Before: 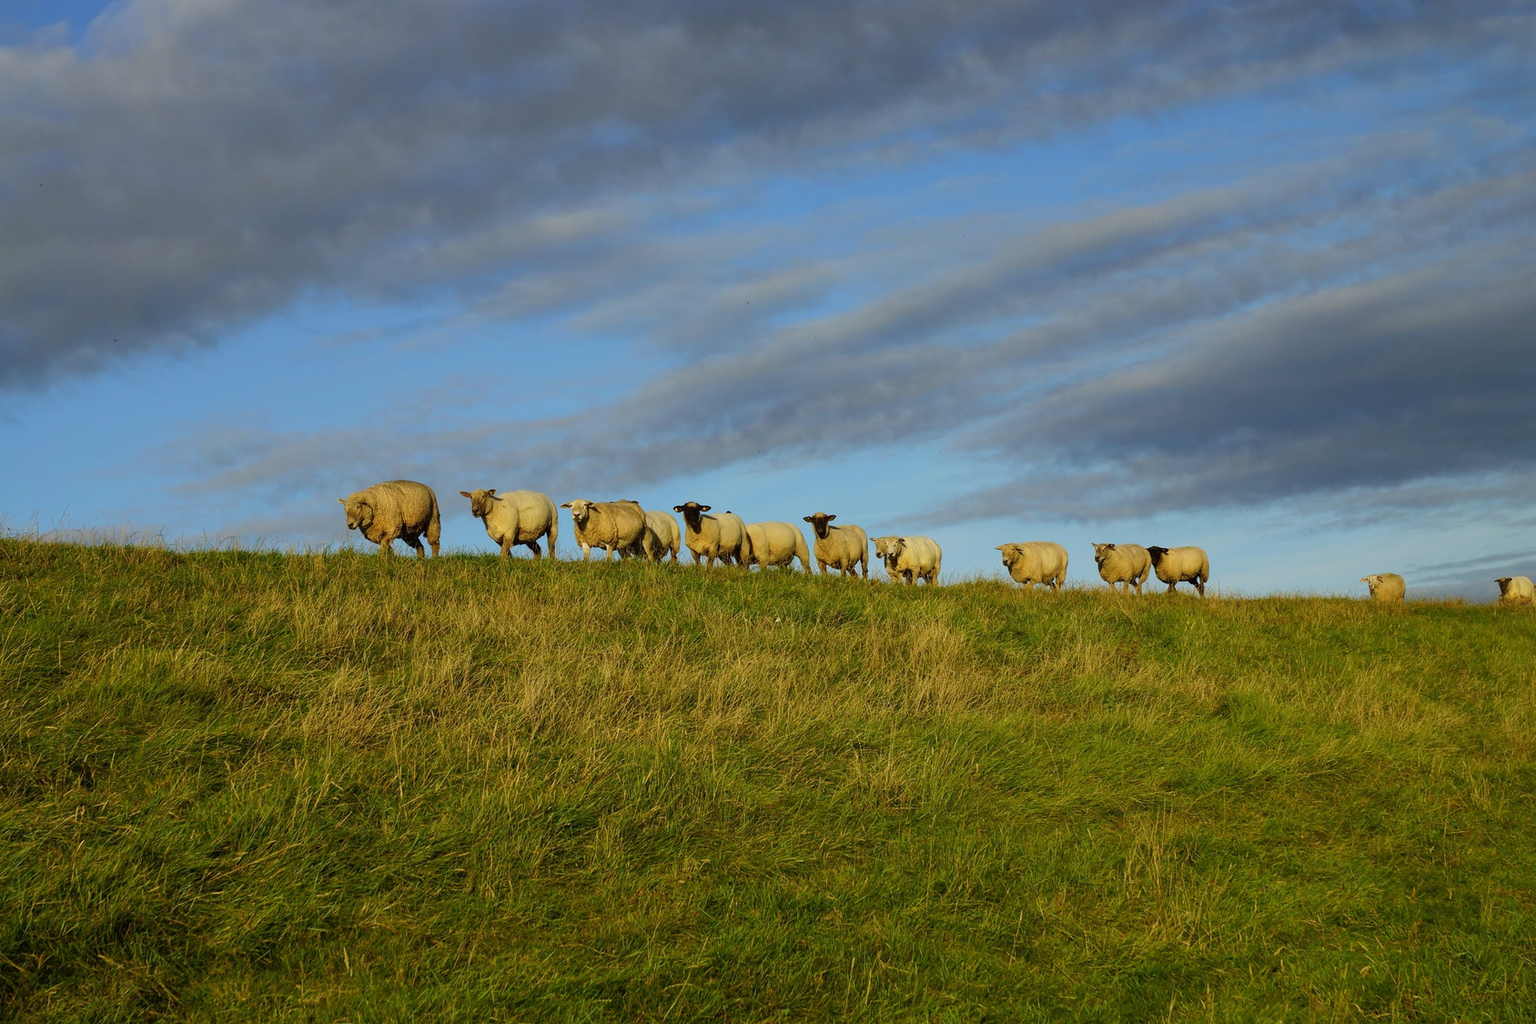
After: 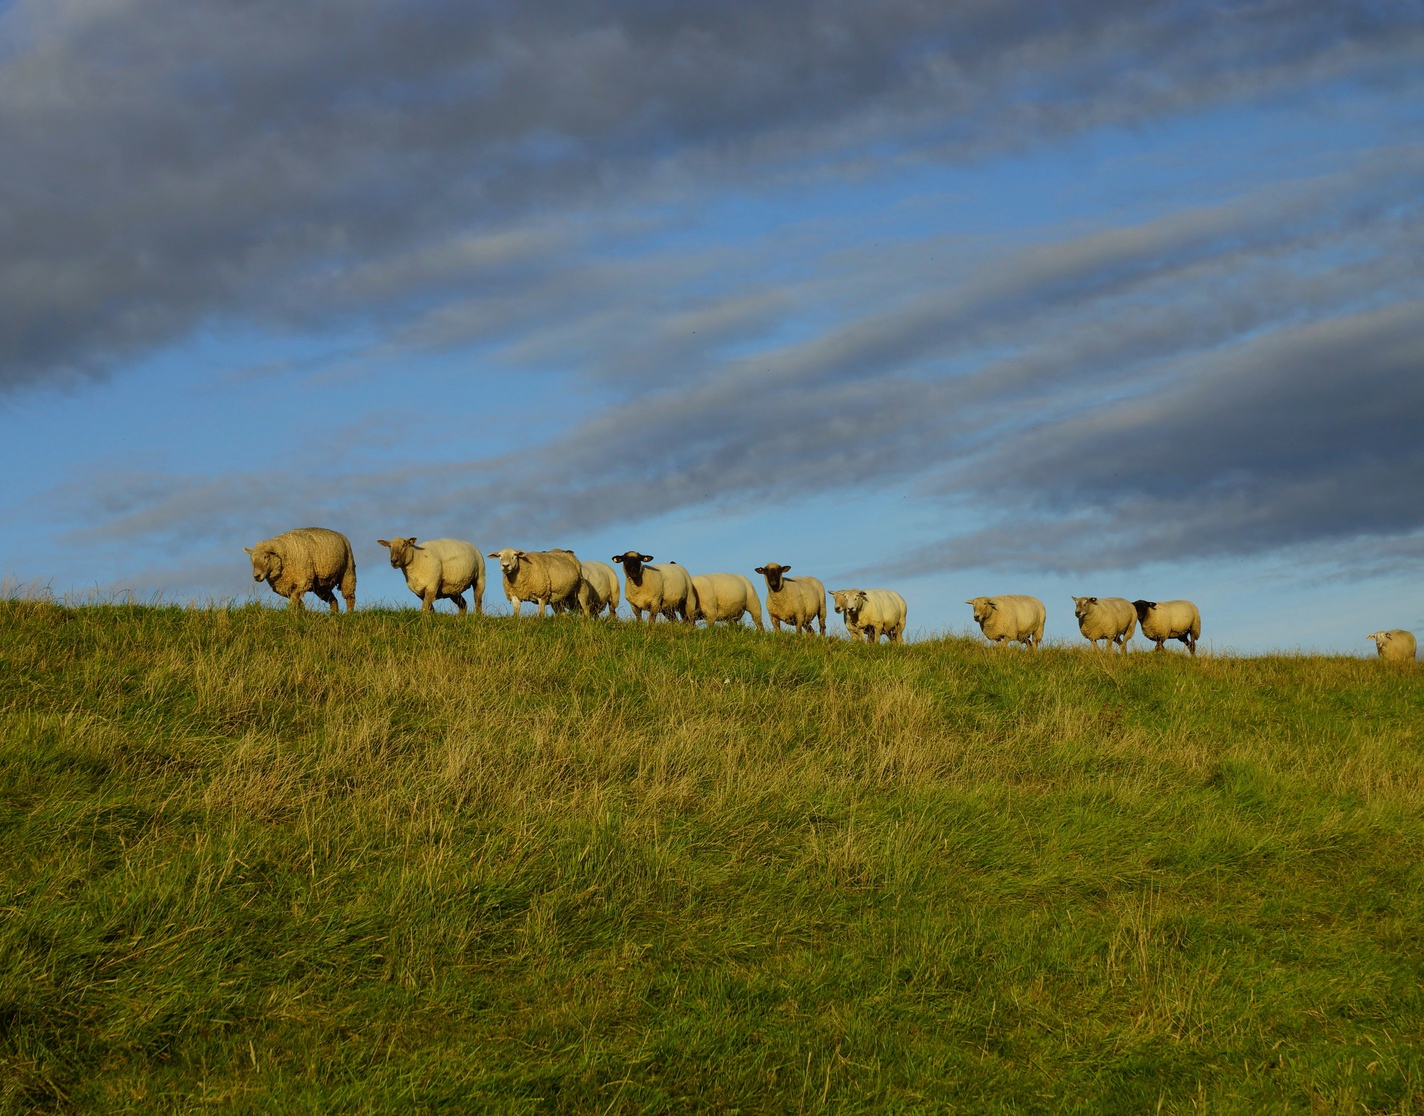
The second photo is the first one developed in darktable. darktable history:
exposure: exposure -0.177 EV, compensate highlight preservation false
crop: left 7.598%, right 7.873%
